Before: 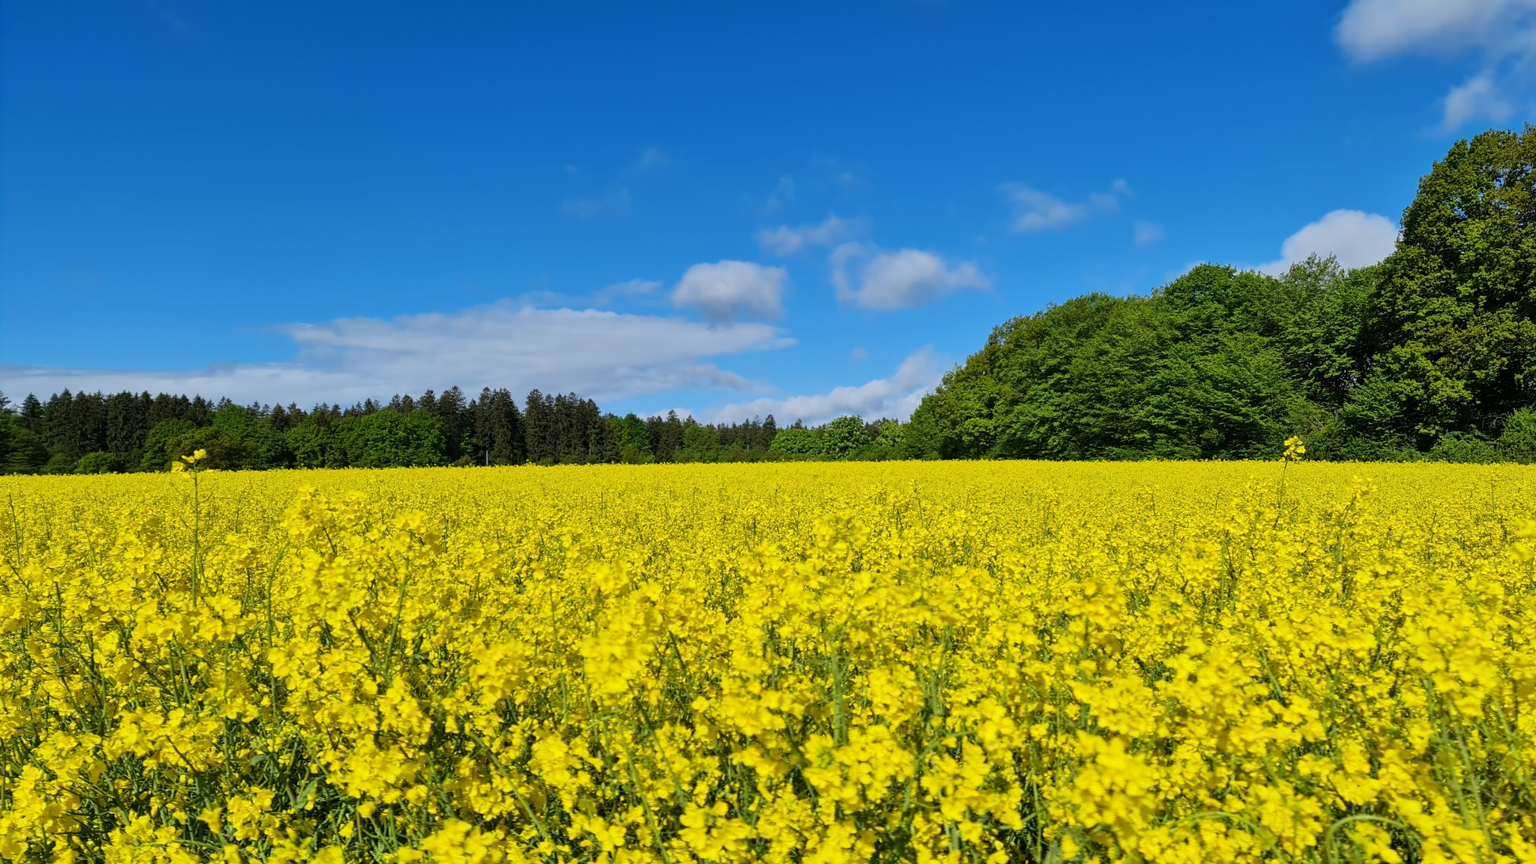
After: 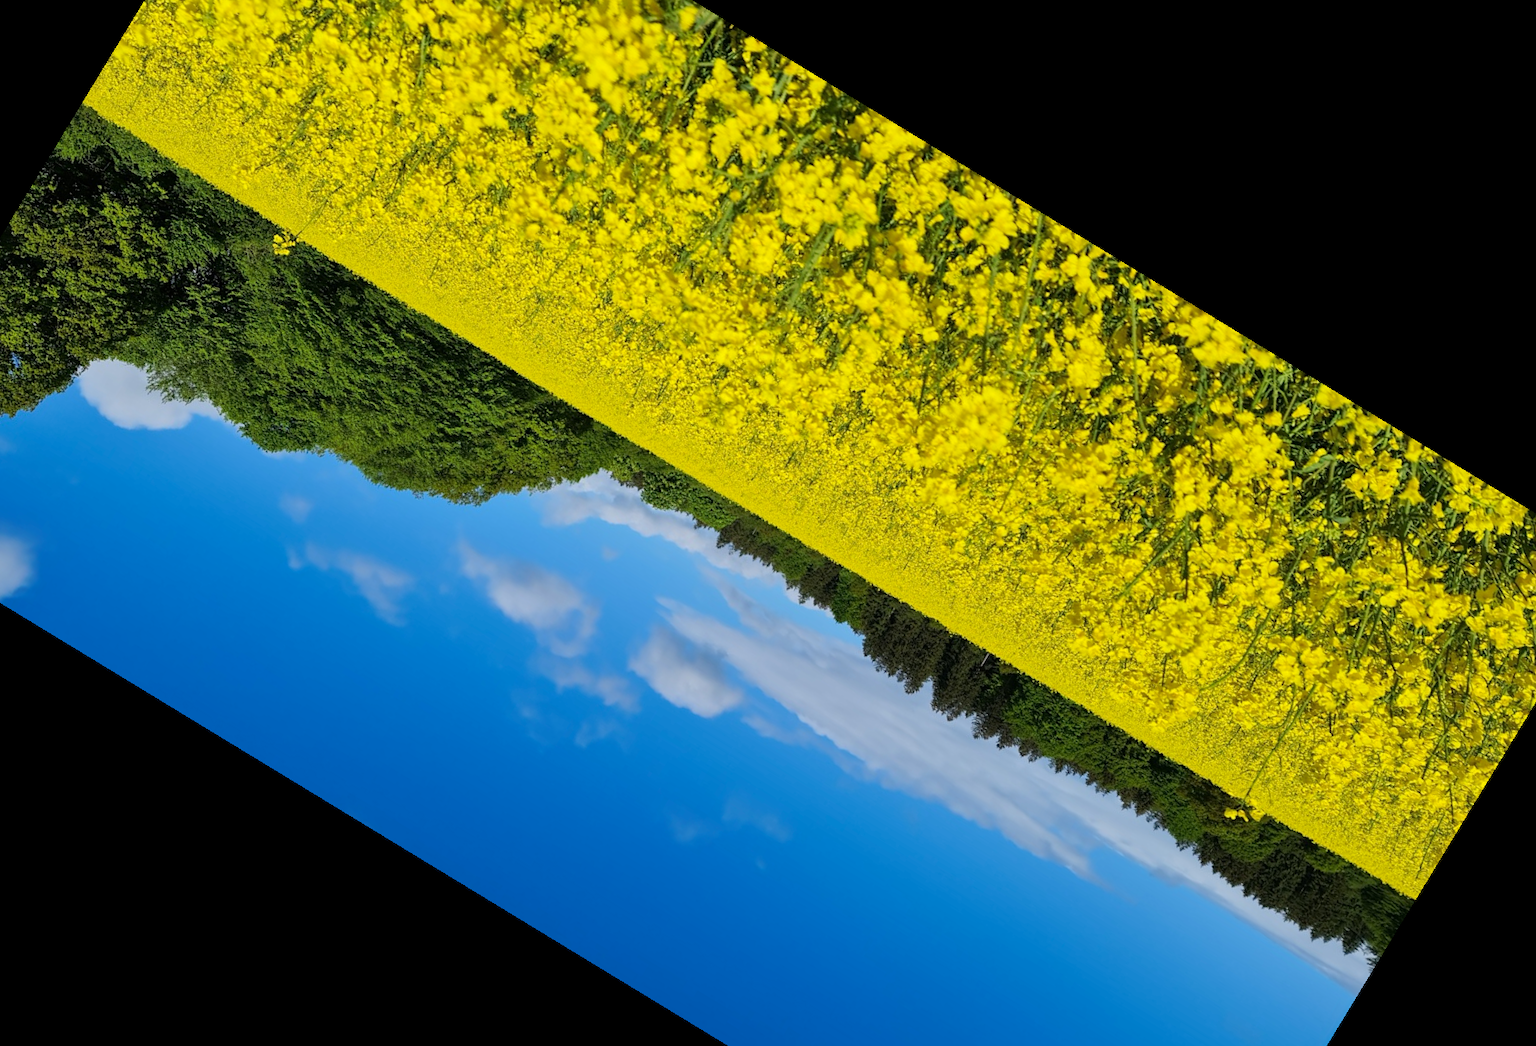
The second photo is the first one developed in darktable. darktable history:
tone curve: curves: ch0 [(0, 0) (0.003, 0.003) (0.011, 0.011) (0.025, 0.024) (0.044, 0.043) (0.069, 0.068) (0.1, 0.097) (0.136, 0.133) (0.177, 0.173) (0.224, 0.219) (0.277, 0.27) (0.335, 0.327) (0.399, 0.39) (0.468, 0.457) (0.543, 0.545) (0.623, 0.625) (0.709, 0.71) (0.801, 0.801) (0.898, 0.898) (1, 1)], preserve colors none
crop and rotate: angle 148.68°, left 9.111%, top 15.603%, right 4.588%, bottom 17.041%
